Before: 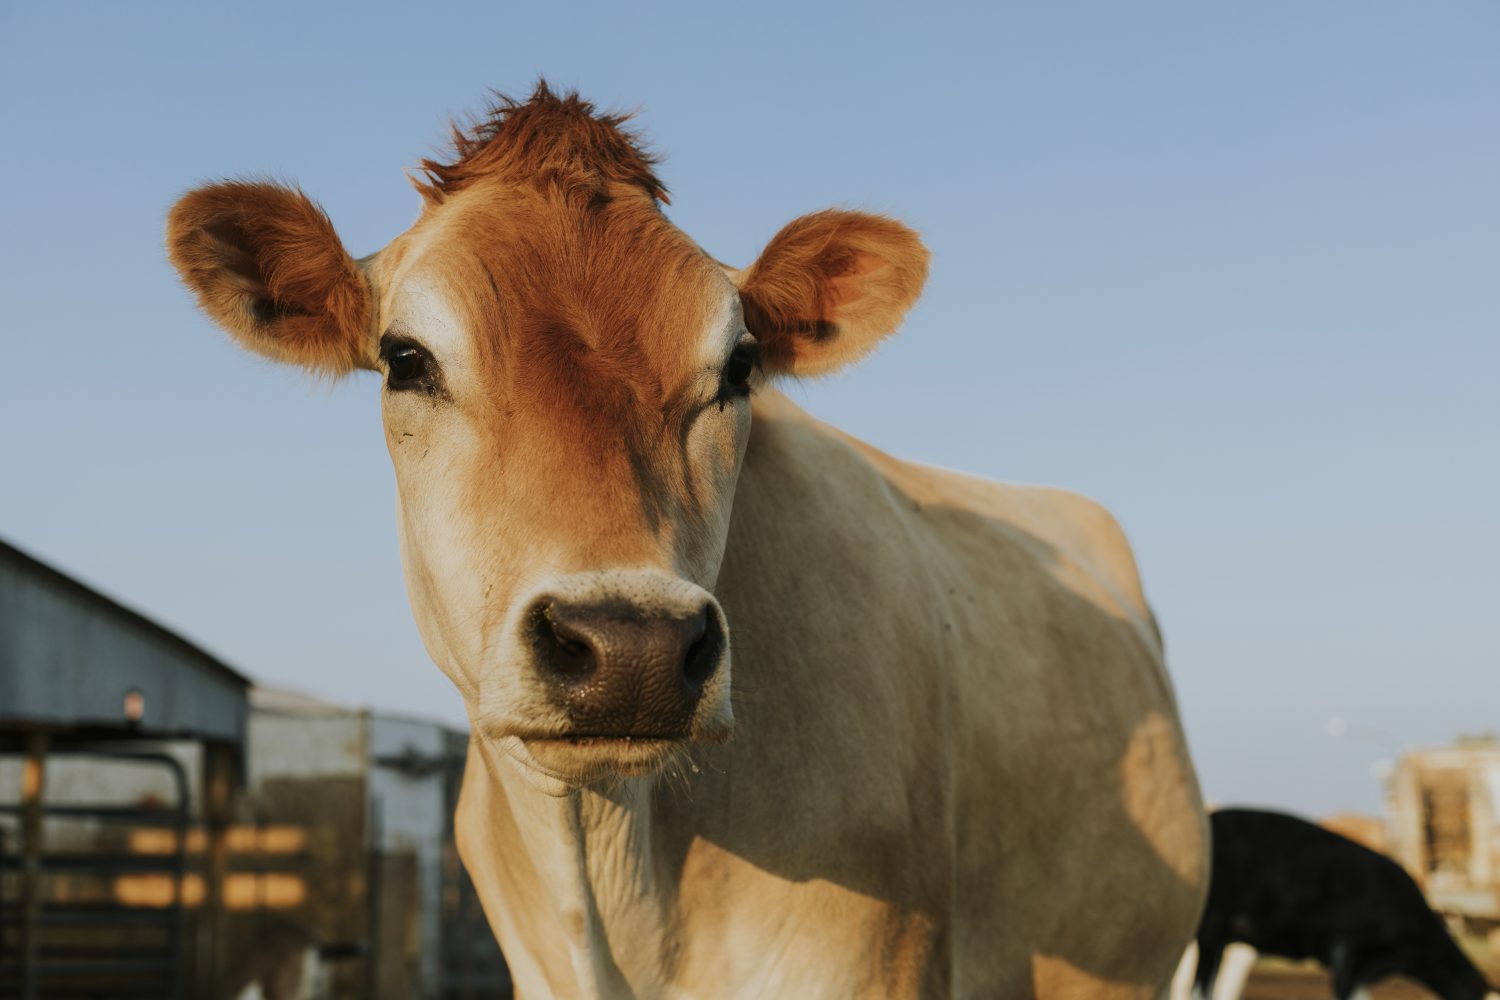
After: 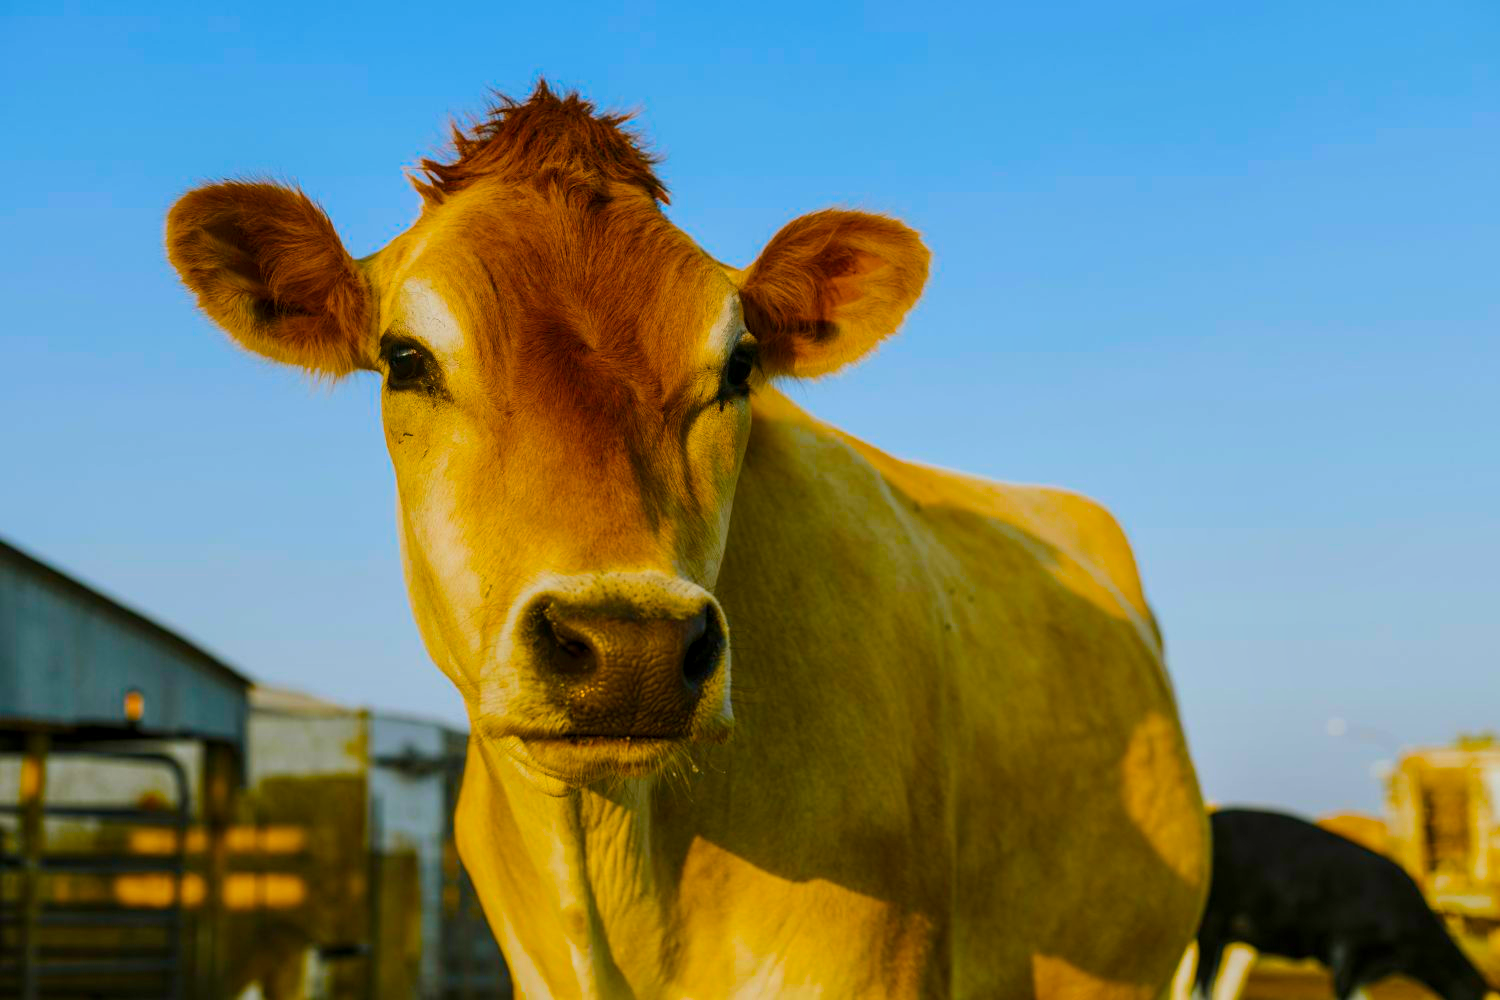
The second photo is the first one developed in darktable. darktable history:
shadows and highlights: shadows 25, highlights -25
color balance: output saturation 120%
local contrast: on, module defaults
color balance rgb: linear chroma grading › global chroma 42%, perceptual saturation grading › global saturation 42%, global vibrance 33%
